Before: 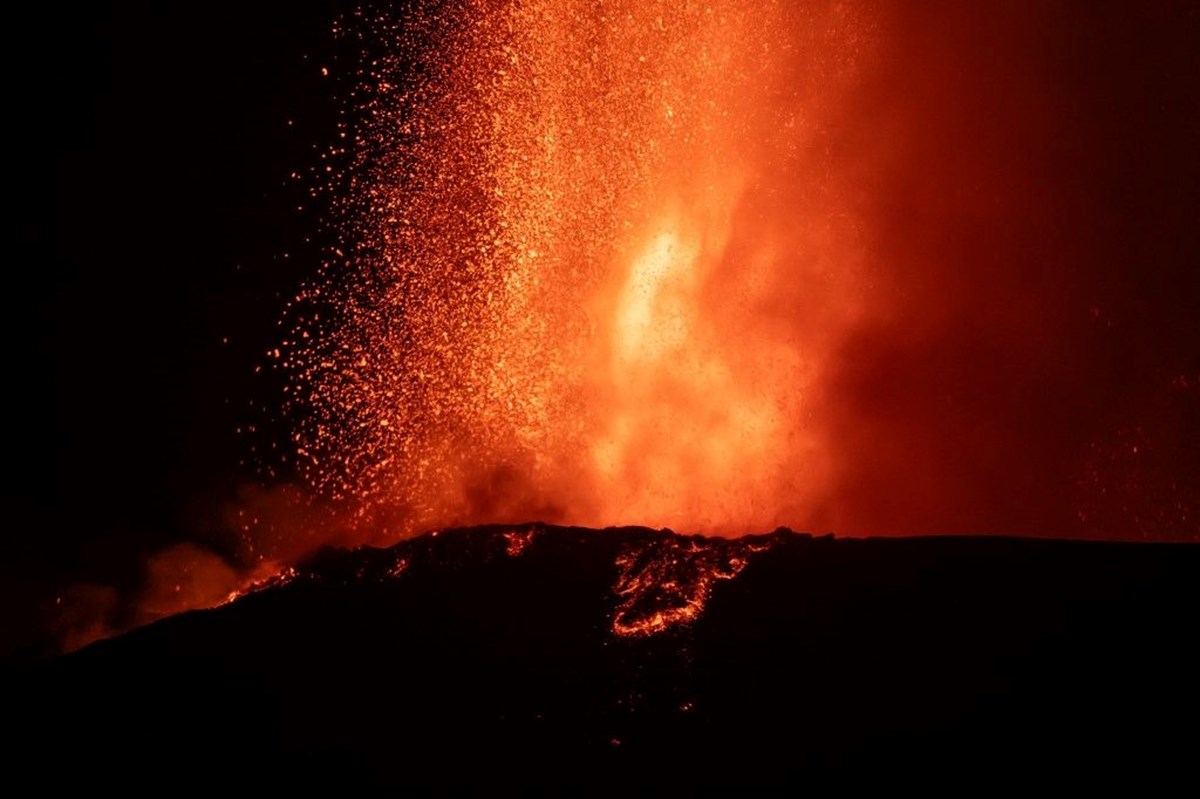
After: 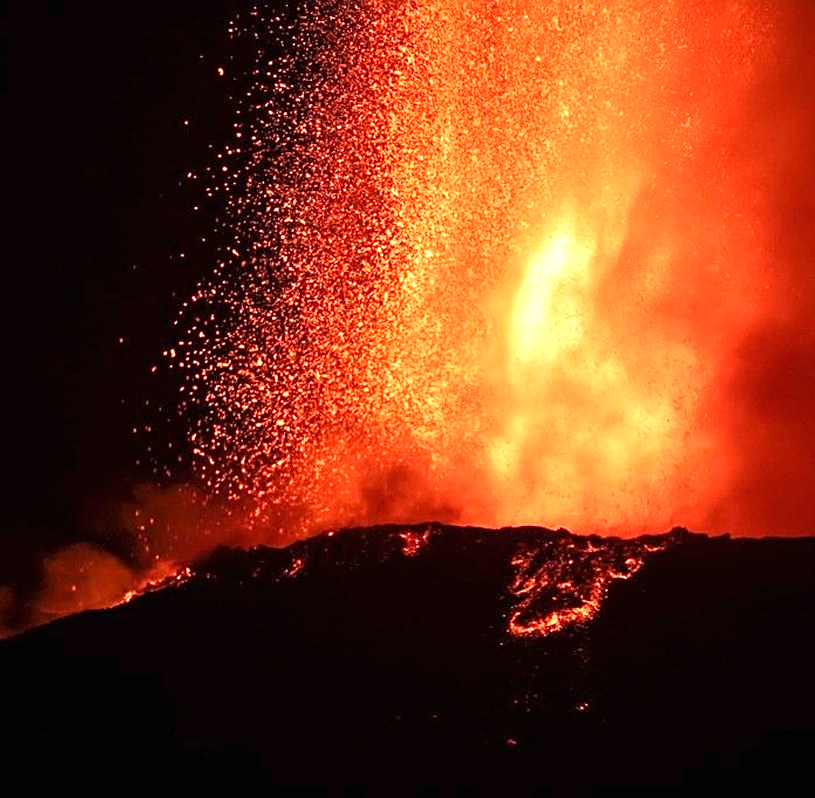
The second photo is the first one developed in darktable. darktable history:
exposure: black level correction 0, exposure 1.105 EV, compensate highlight preservation false
sharpen: on, module defaults
crop and rotate: left 8.689%, right 23.315%
